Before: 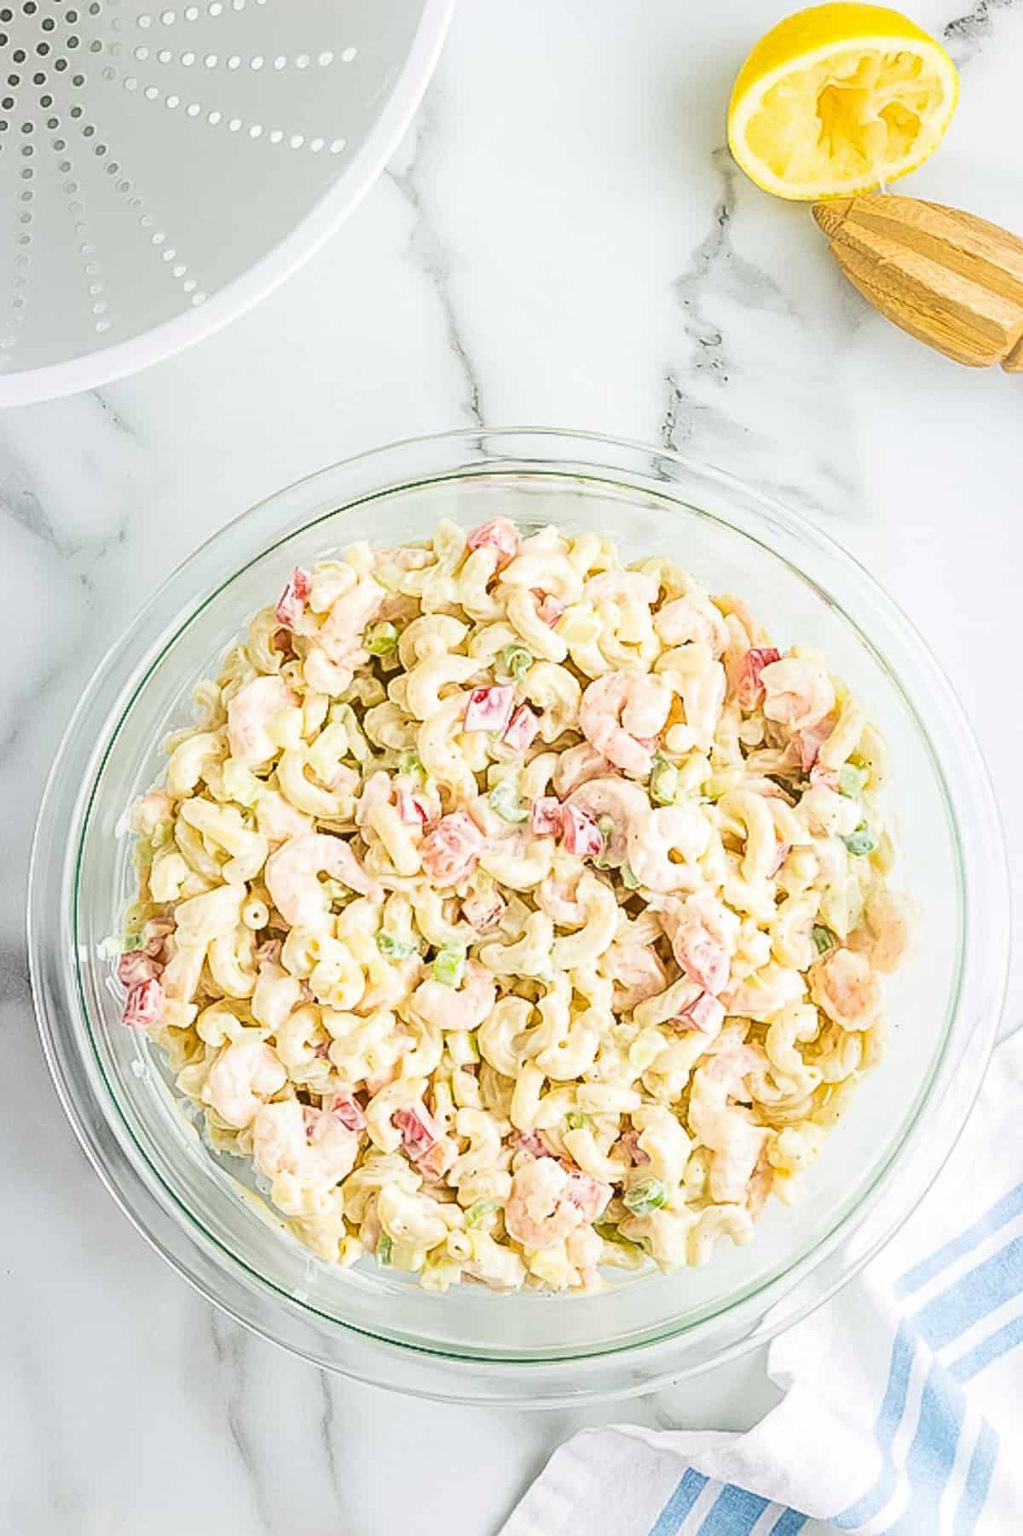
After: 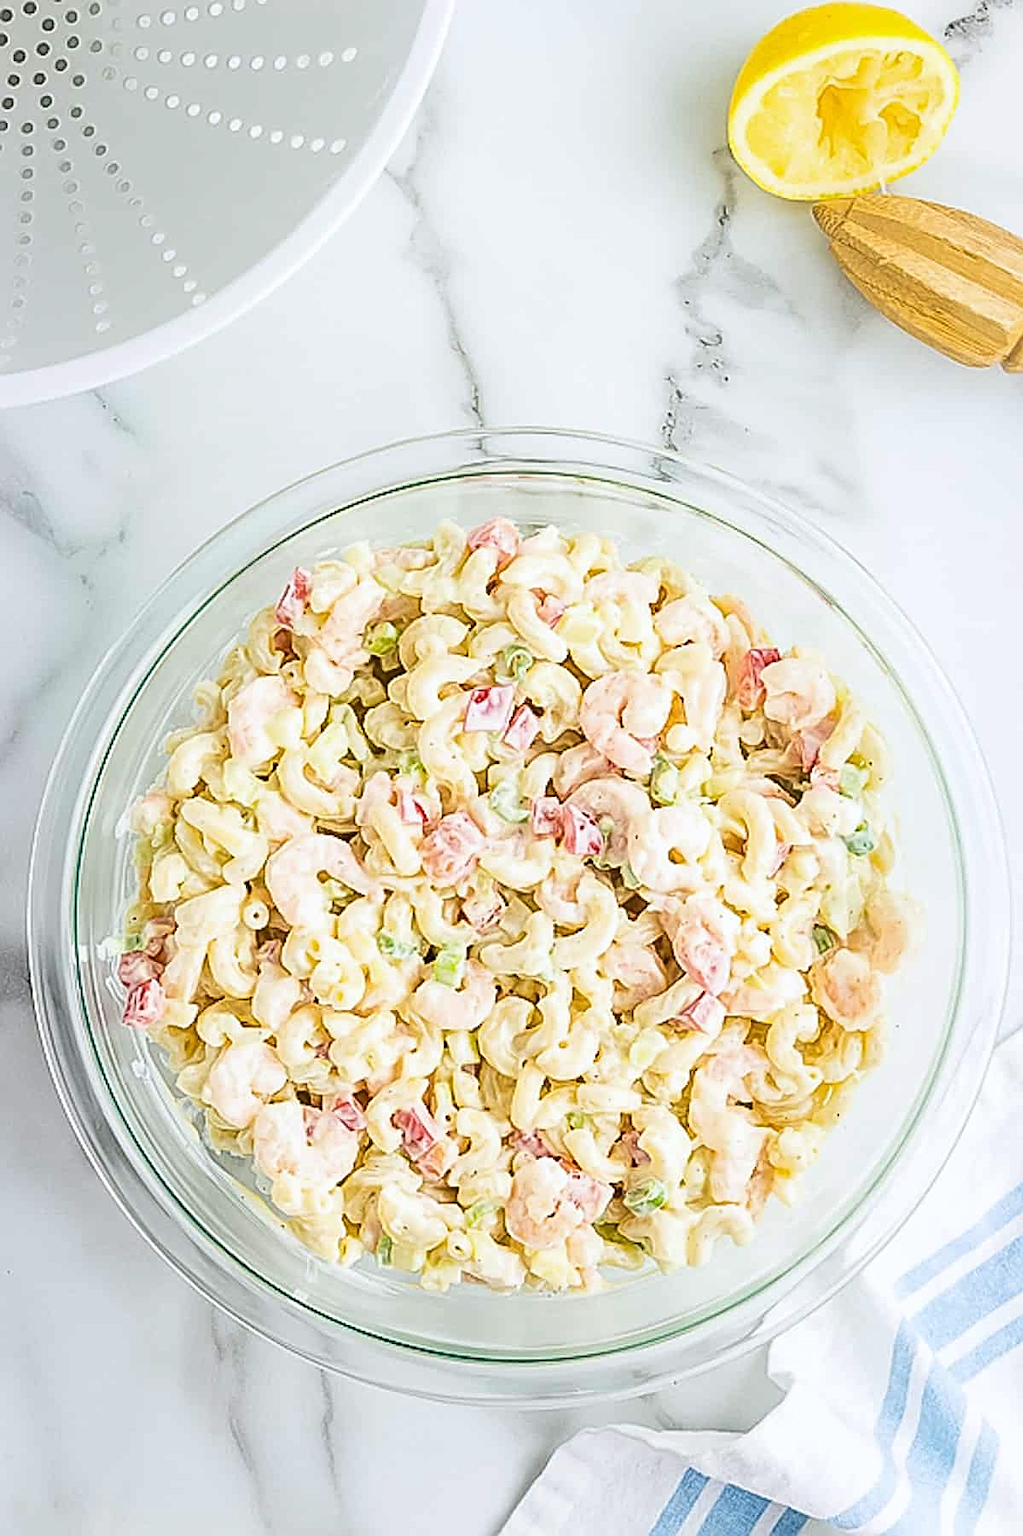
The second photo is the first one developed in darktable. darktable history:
white balance: red 0.988, blue 1.017
exposure: exposure -0.021 EV, compensate highlight preservation false
sharpen: on, module defaults
